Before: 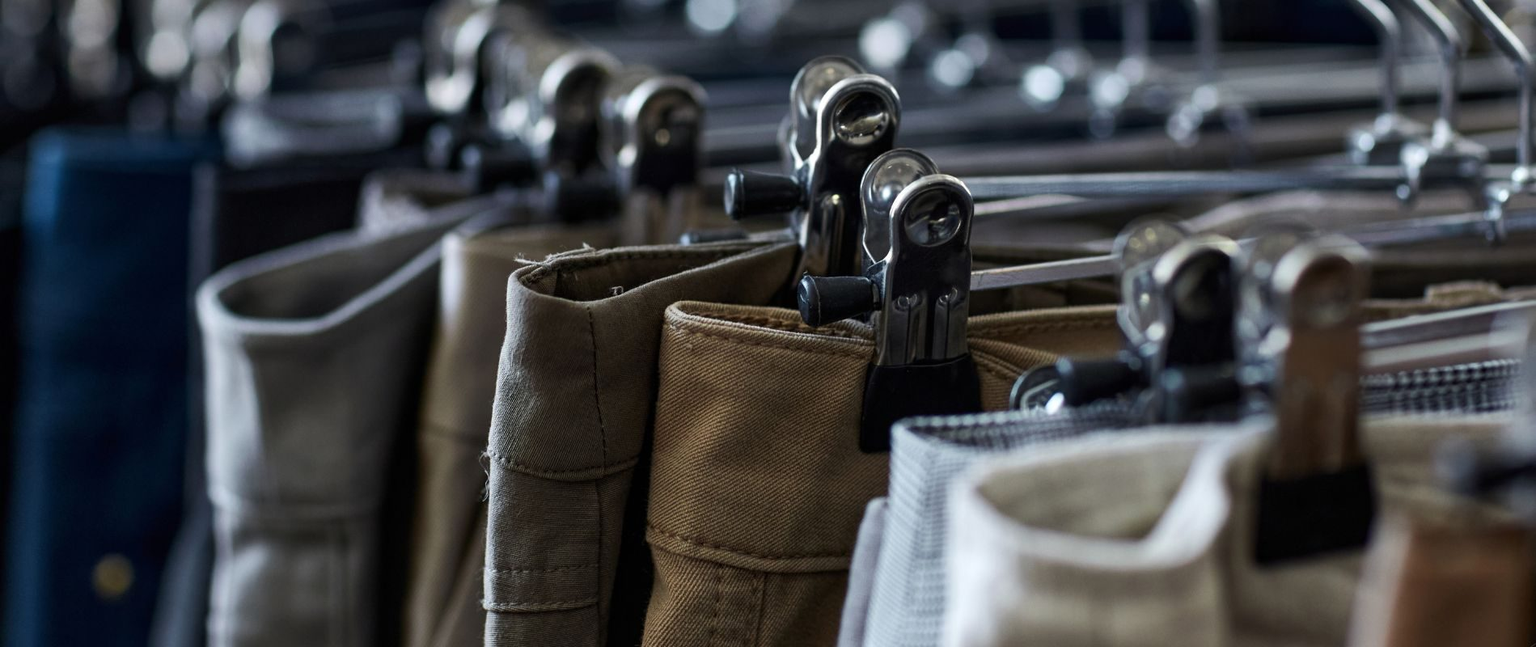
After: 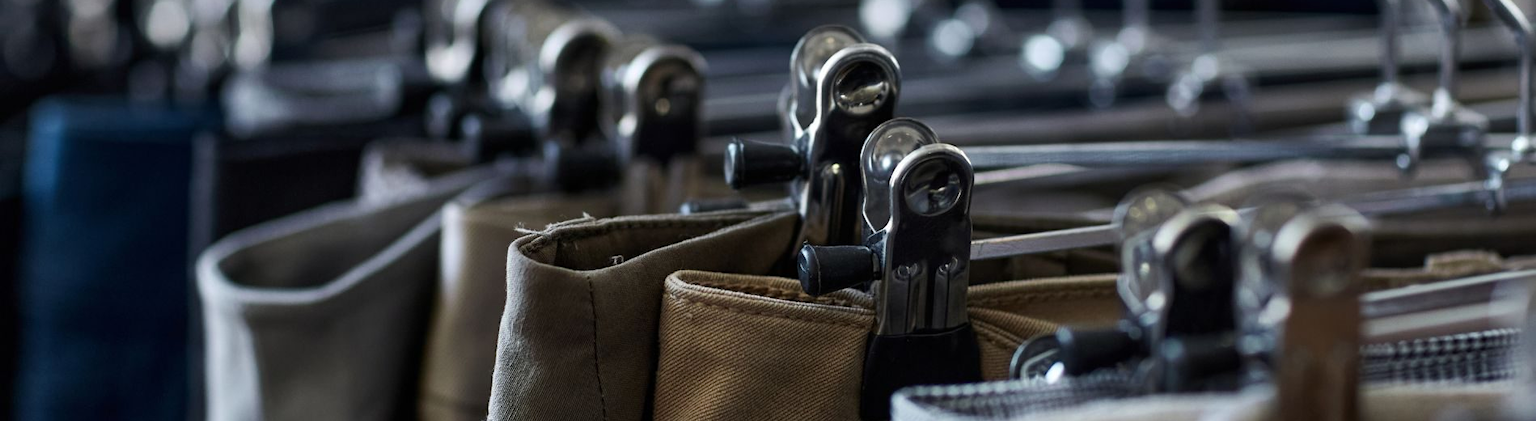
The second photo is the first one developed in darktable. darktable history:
crop and rotate: top 4.797%, bottom 29.992%
